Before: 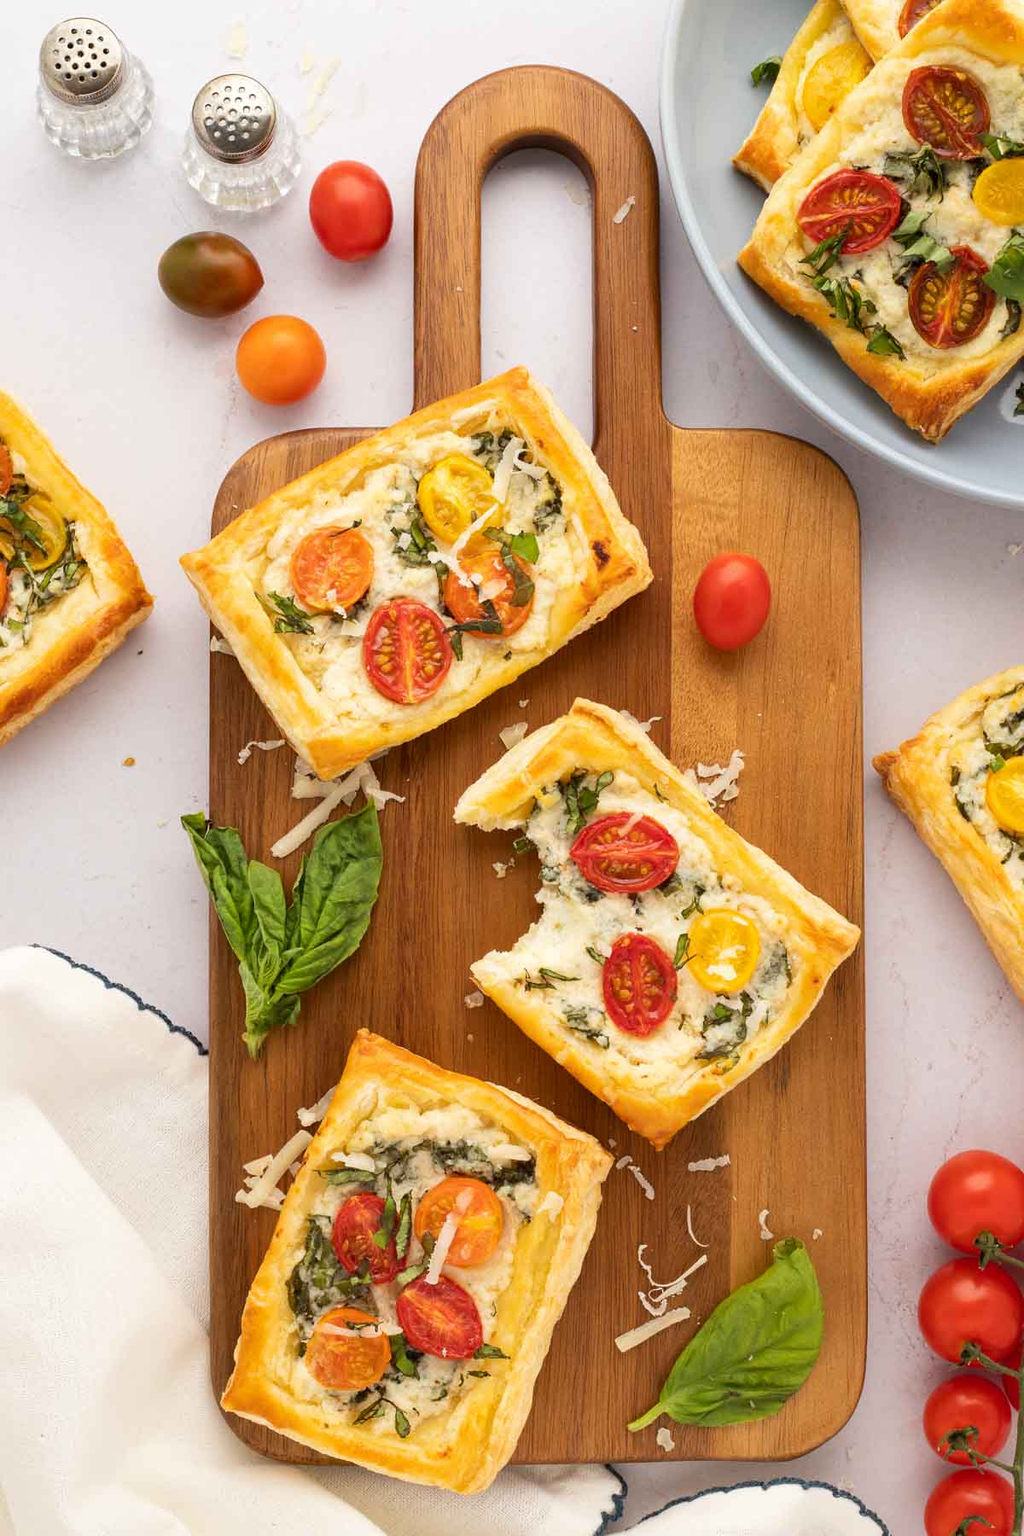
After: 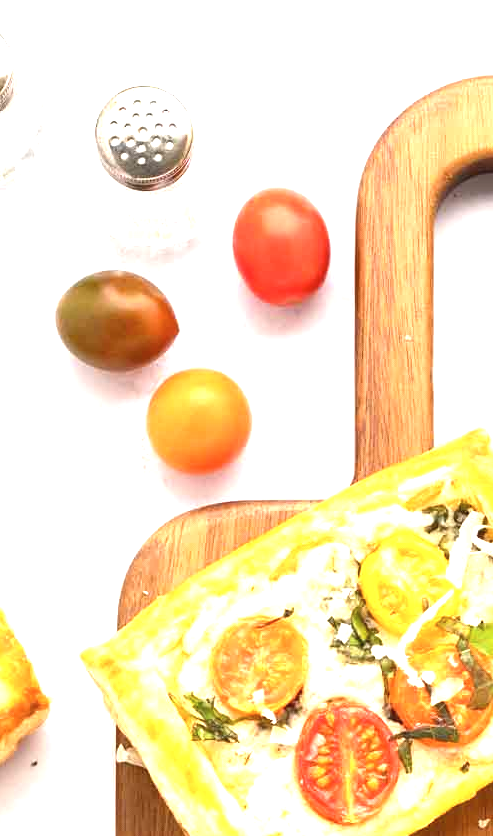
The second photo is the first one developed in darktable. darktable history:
crop and rotate: left 10.865%, top 0.06%, right 47.988%, bottom 53.478%
contrast brightness saturation: contrast -0.075, brightness -0.033, saturation -0.105
exposure: black level correction 0, exposure 1.391 EV, compensate highlight preservation false
